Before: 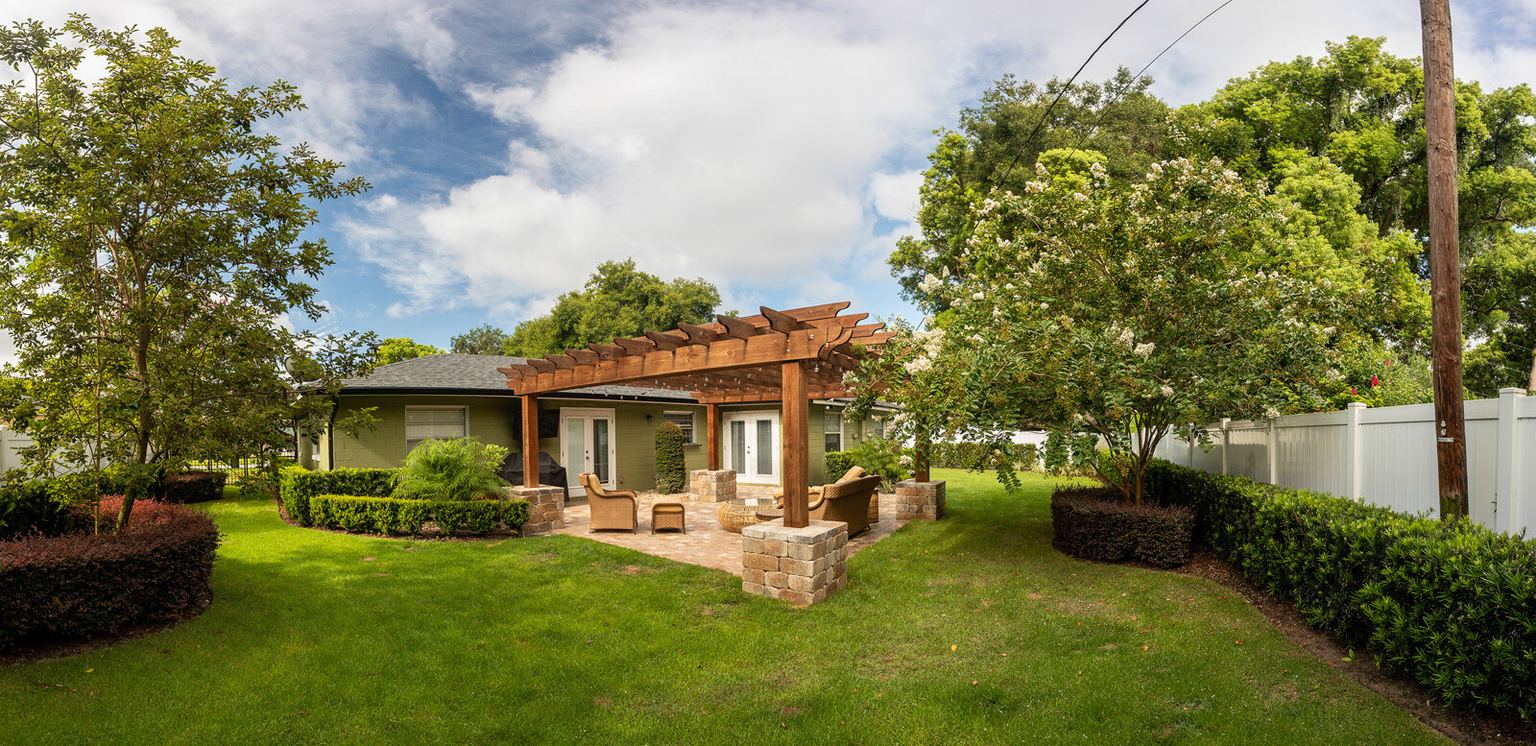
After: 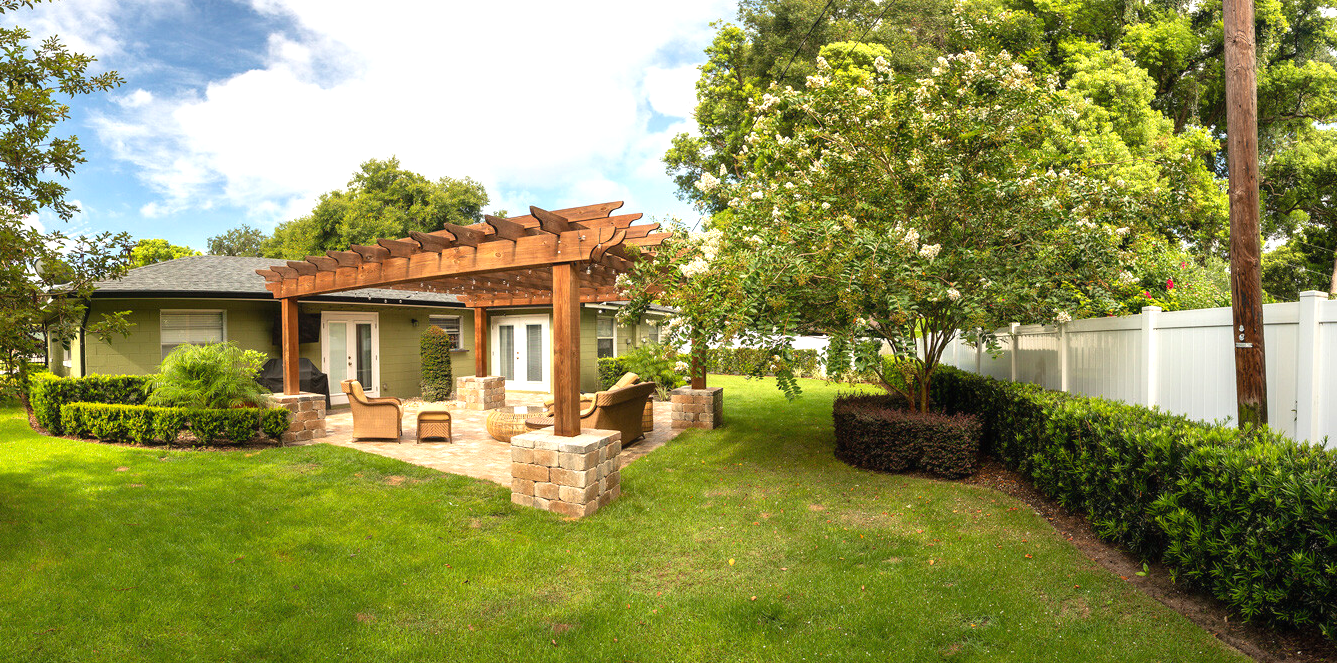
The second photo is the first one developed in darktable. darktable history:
contrast equalizer: y [[0.509, 0.514, 0.523, 0.542, 0.578, 0.603], [0.5 ×6], [0.509, 0.514, 0.523, 0.542, 0.578, 0.603], [0.001, 0.002, 0.003, 0.005, 0.01, 0.013], [0.001, 0.002, 0.003, 0.005, 0.01, 0.013]], mix -0.314
crop: left 16.382%, top 14.642%
exposure: black level correction 0, exposure 0.692 EV, compensate highlight preservation false
